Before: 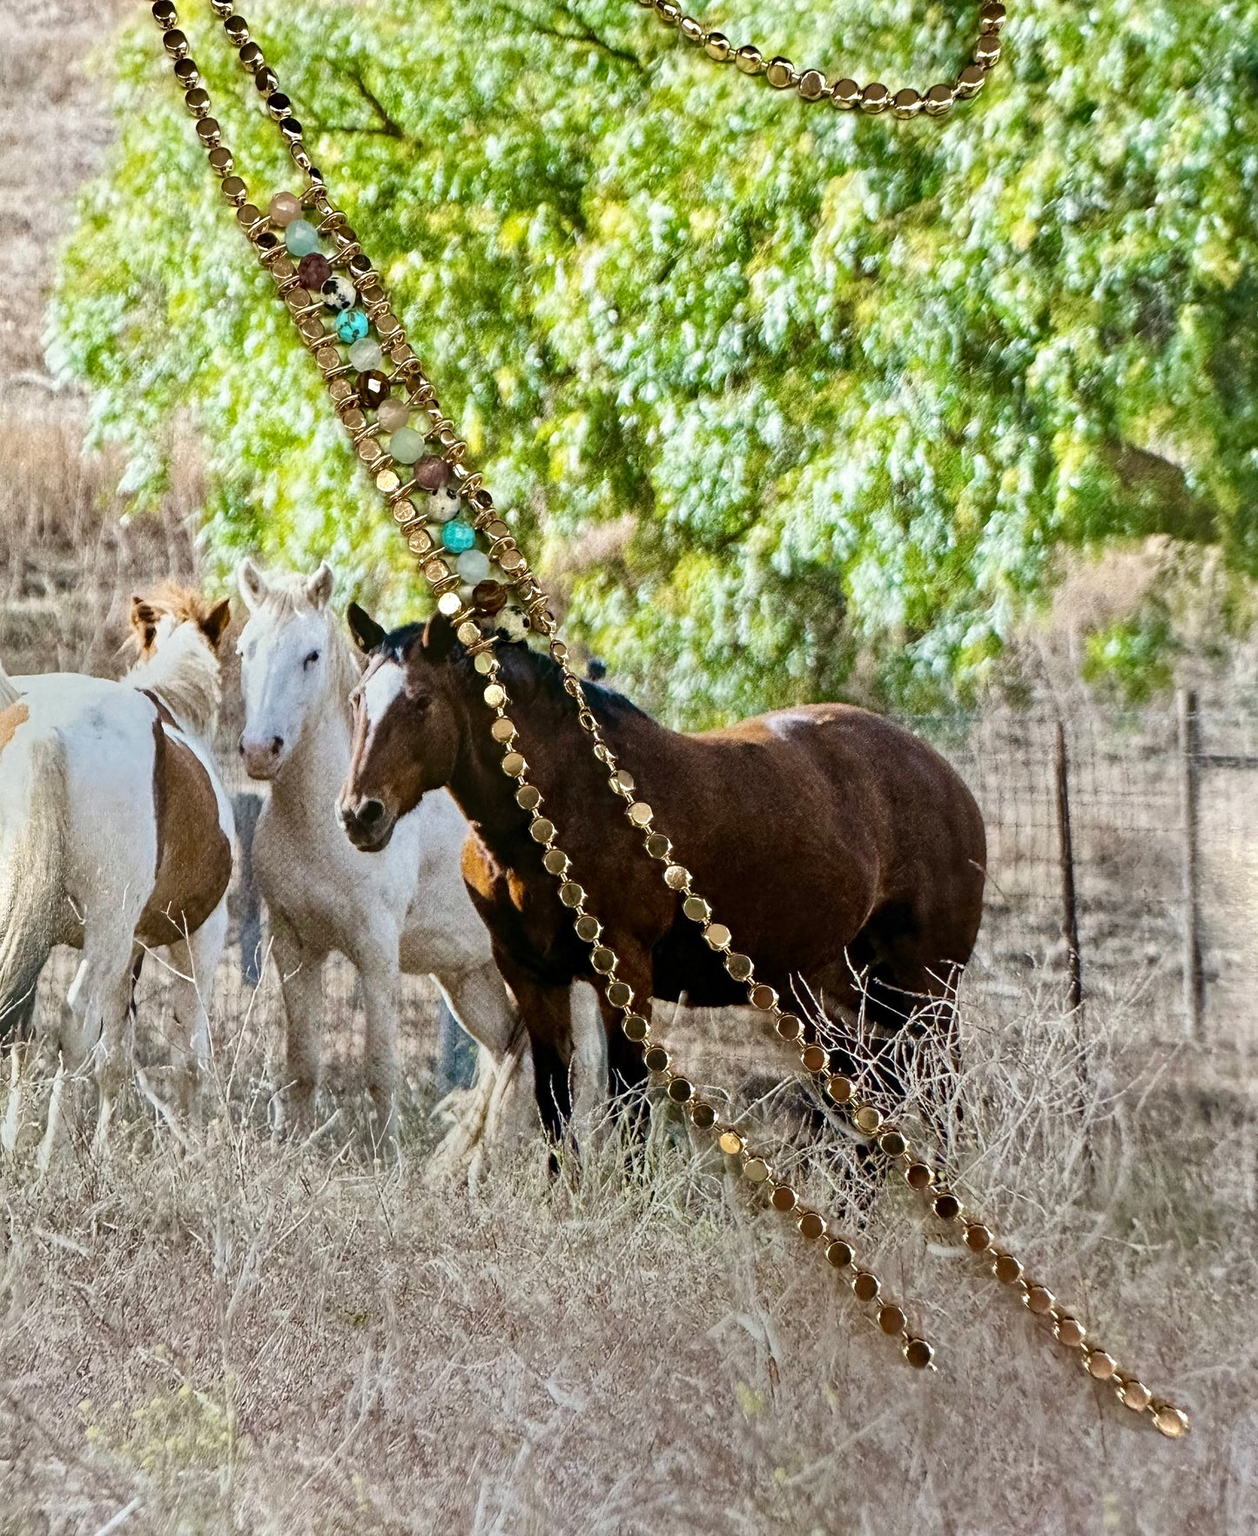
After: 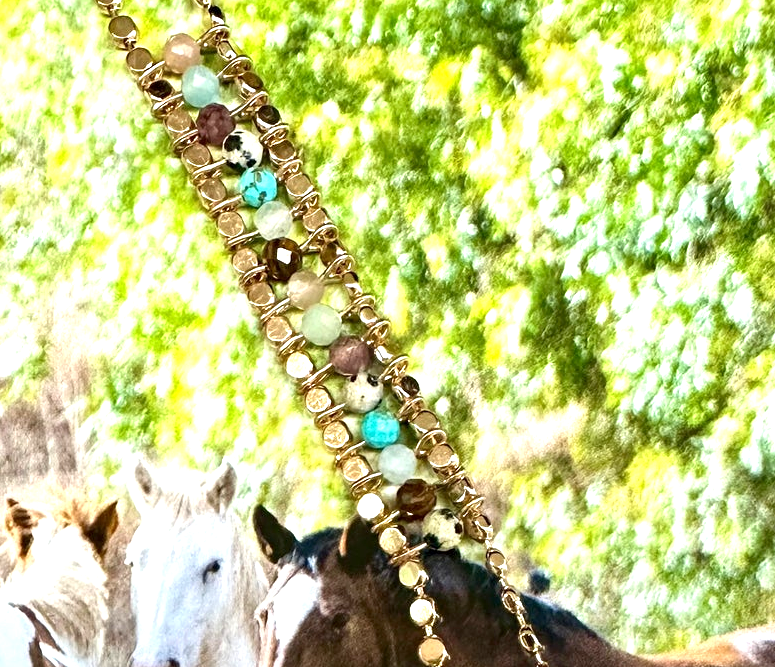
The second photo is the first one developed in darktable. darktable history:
exposure: black level correction 0.001, exposure 0.955 EV, compensate exposure bias true, compensate highlight preservation false
crop: left 10.121%, top 10.631%, right 36.218%, bottom 51.526%
